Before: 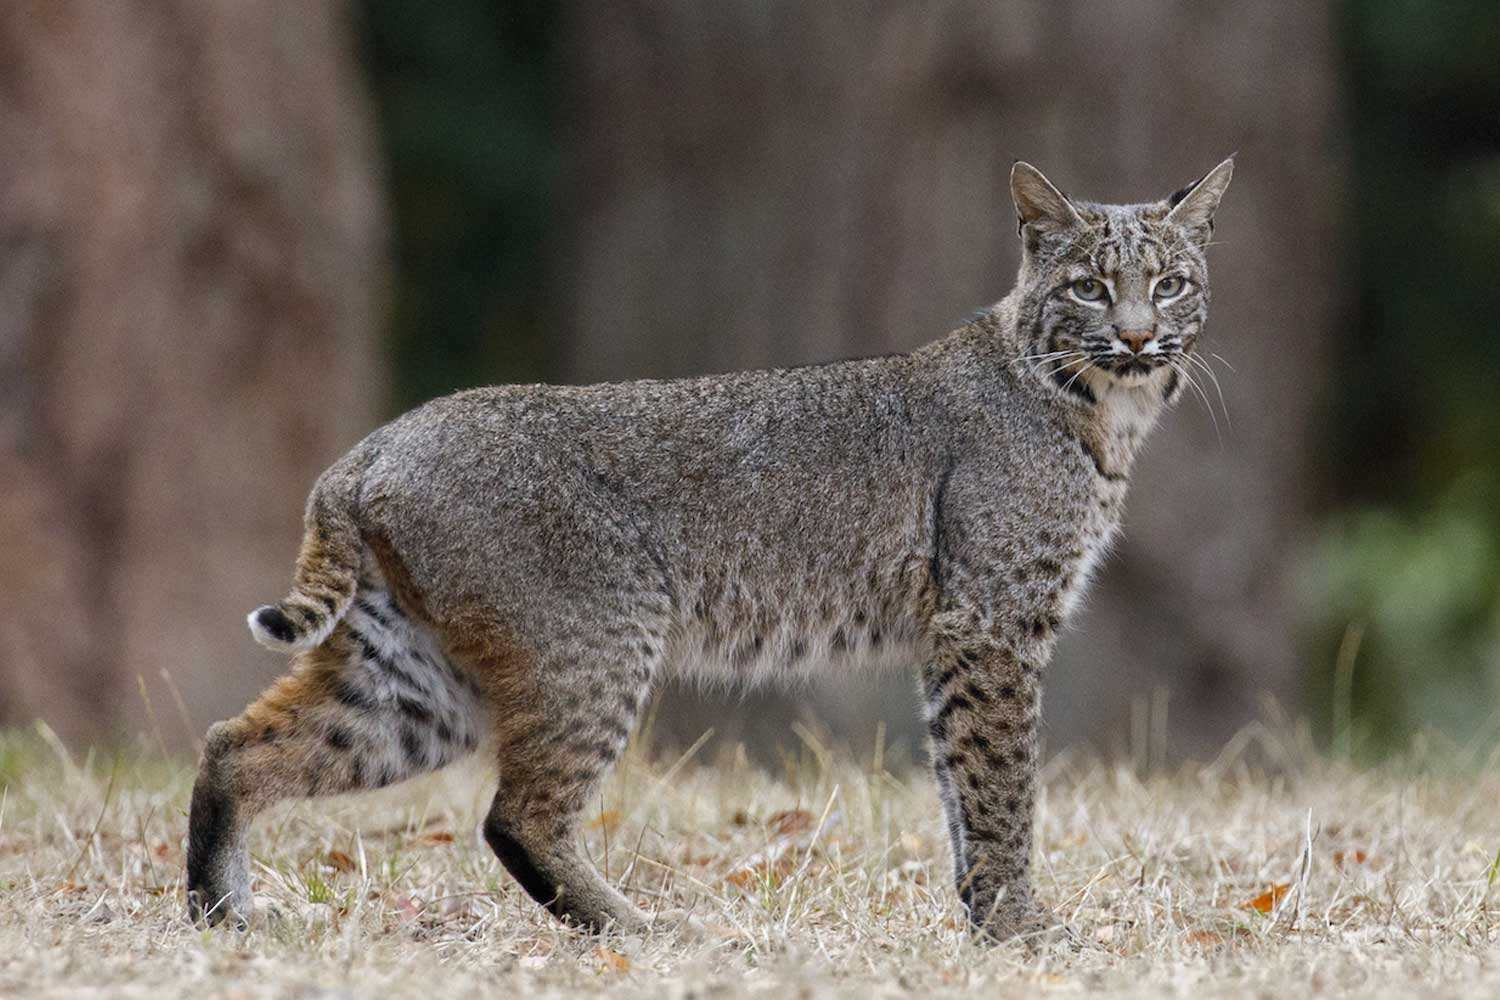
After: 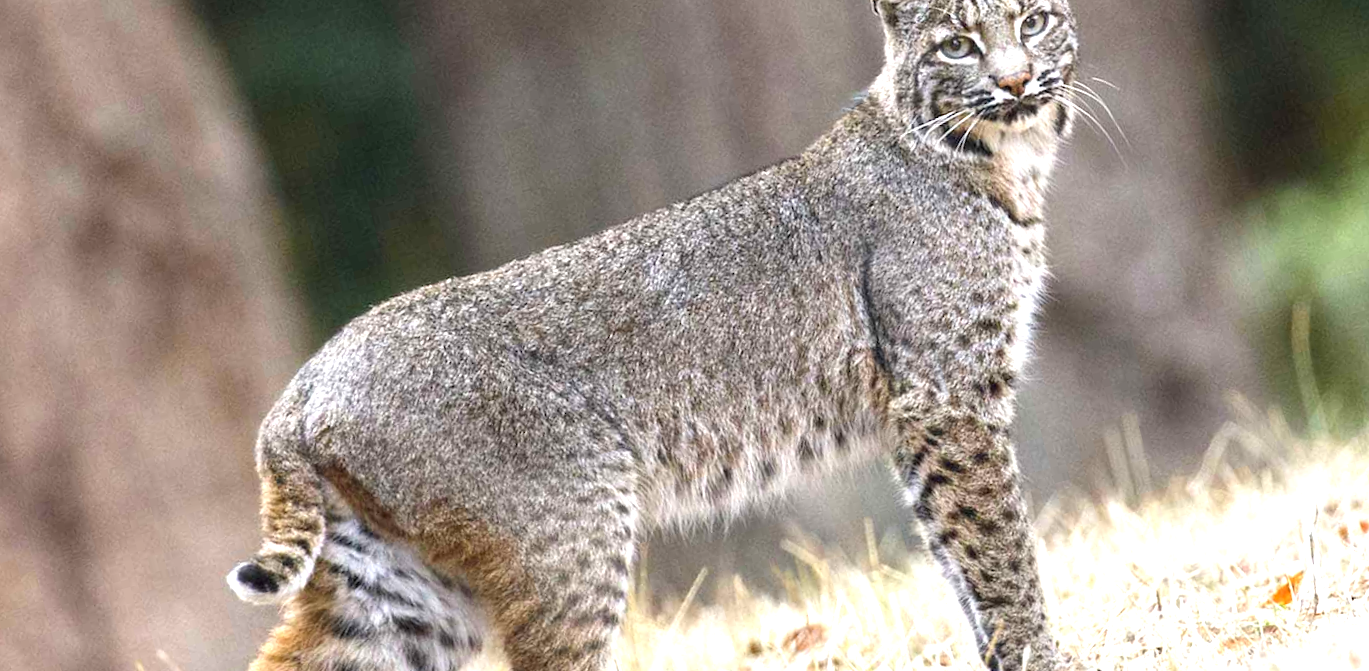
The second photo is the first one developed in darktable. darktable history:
rotate and perspective: rotation -14.8°, crop left 0.1, crop right 0.903, crop top 0.25, crop bottom 0.748
exposure: black level correction 0, exposure 1.388 EV, compensate exposure bias true, compensate highlight preservation false
